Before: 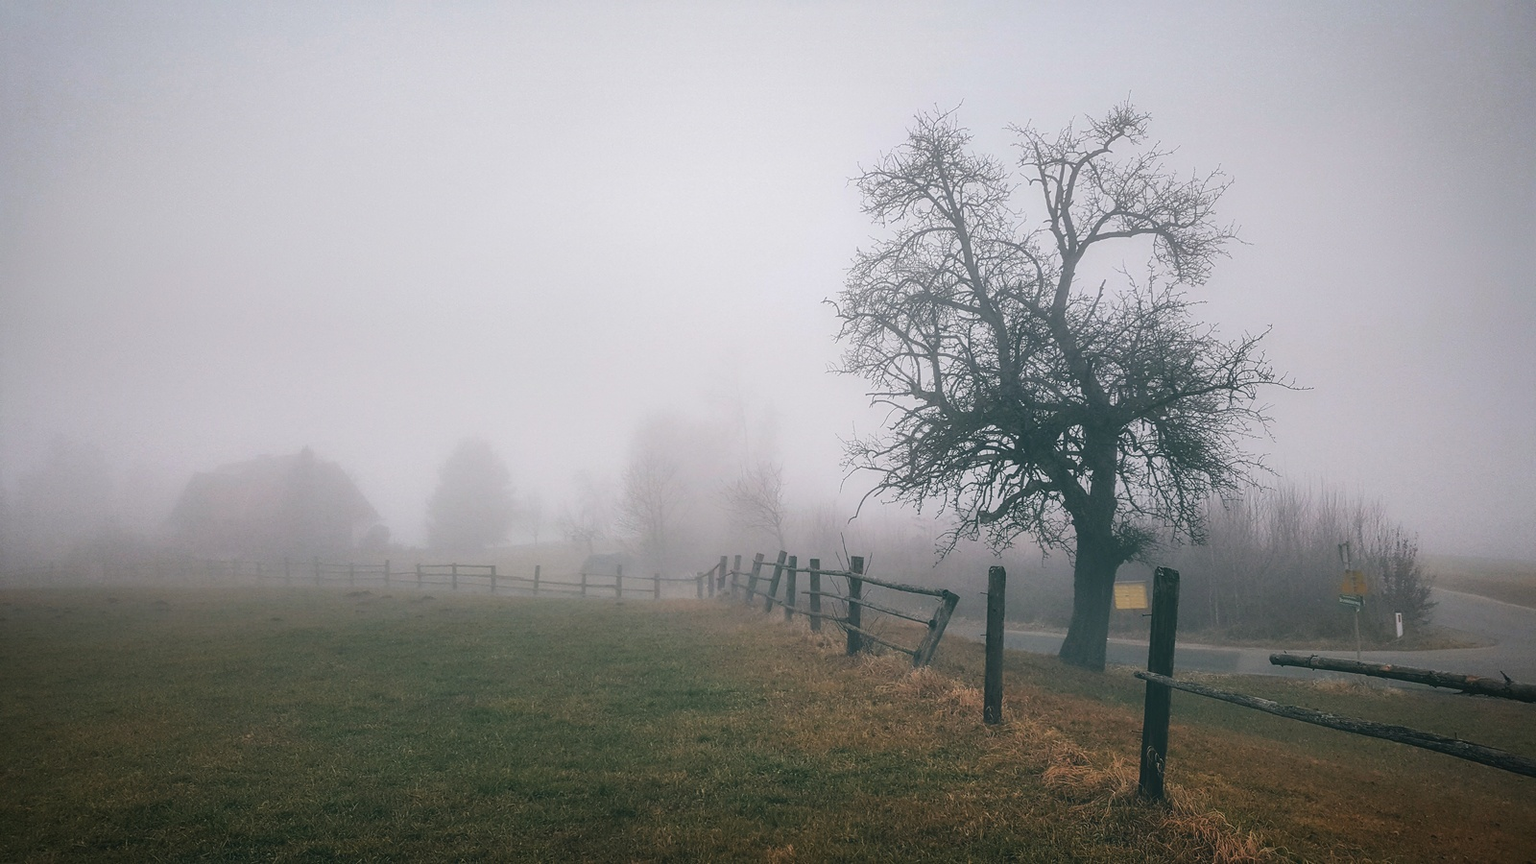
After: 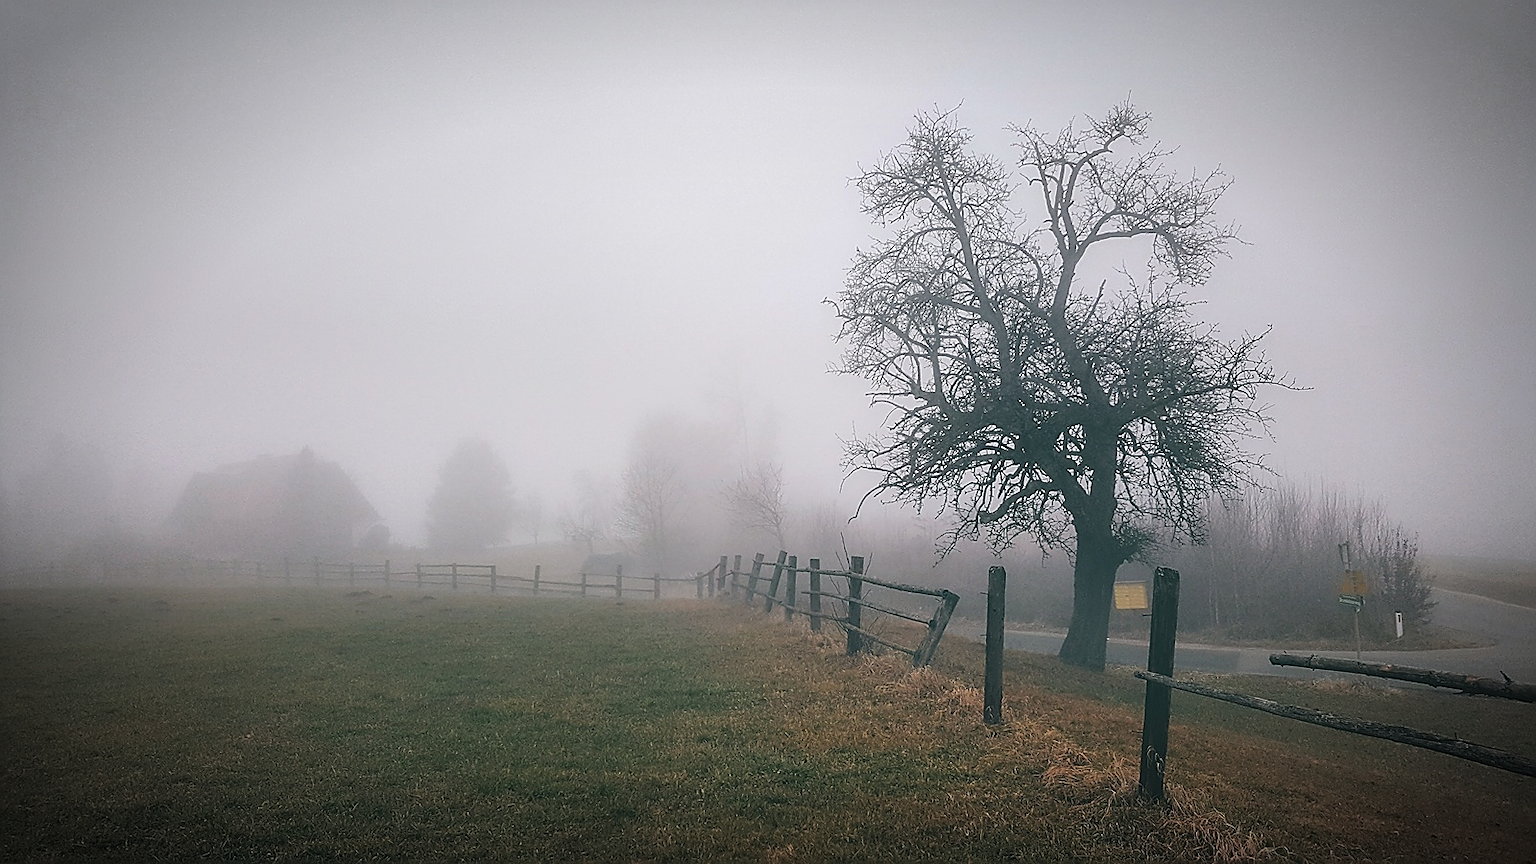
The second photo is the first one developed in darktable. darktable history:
vignetting: automatic ratio true
sharpen: radius 1.356, amount 1.244, threshold 0.692
